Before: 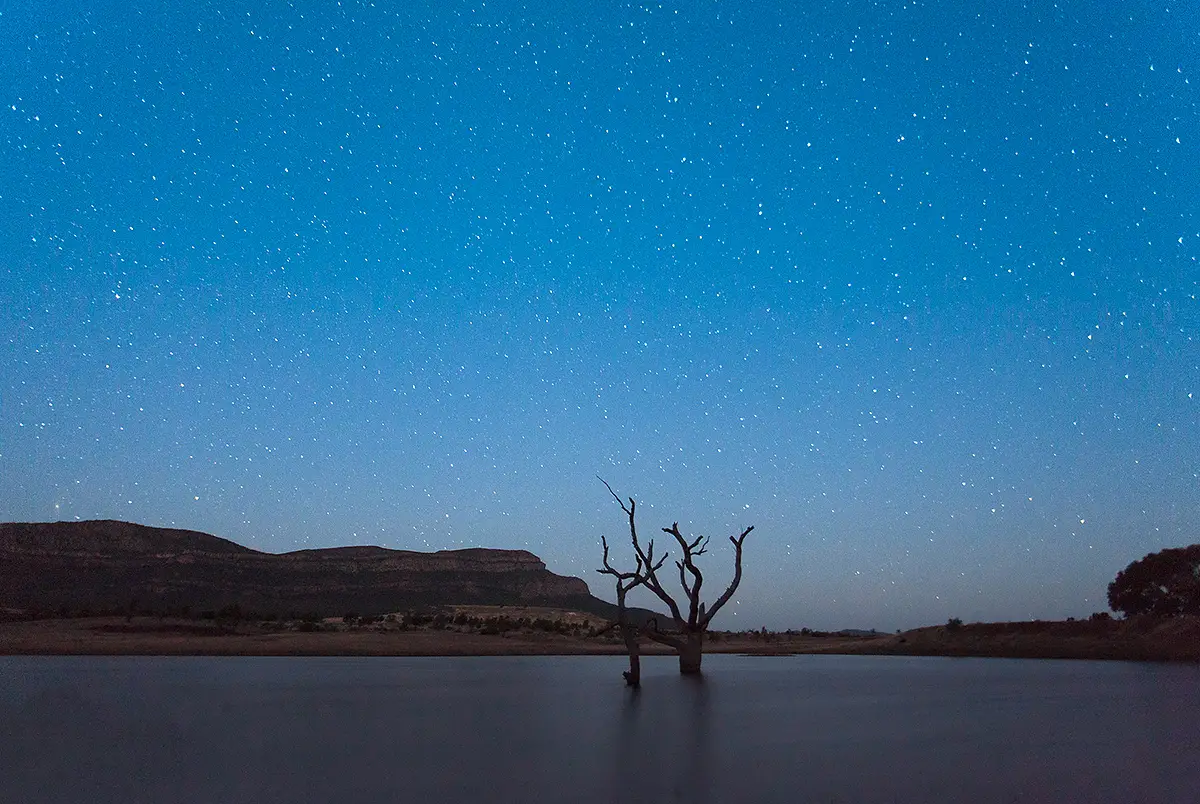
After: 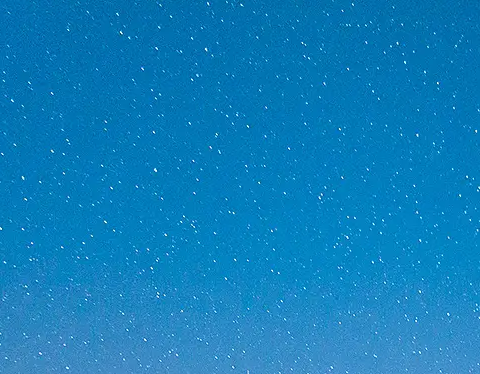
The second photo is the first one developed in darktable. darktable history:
crop and rotate: left 10.996%, top 0.117%, right 48.93%, bottom 53.243%
